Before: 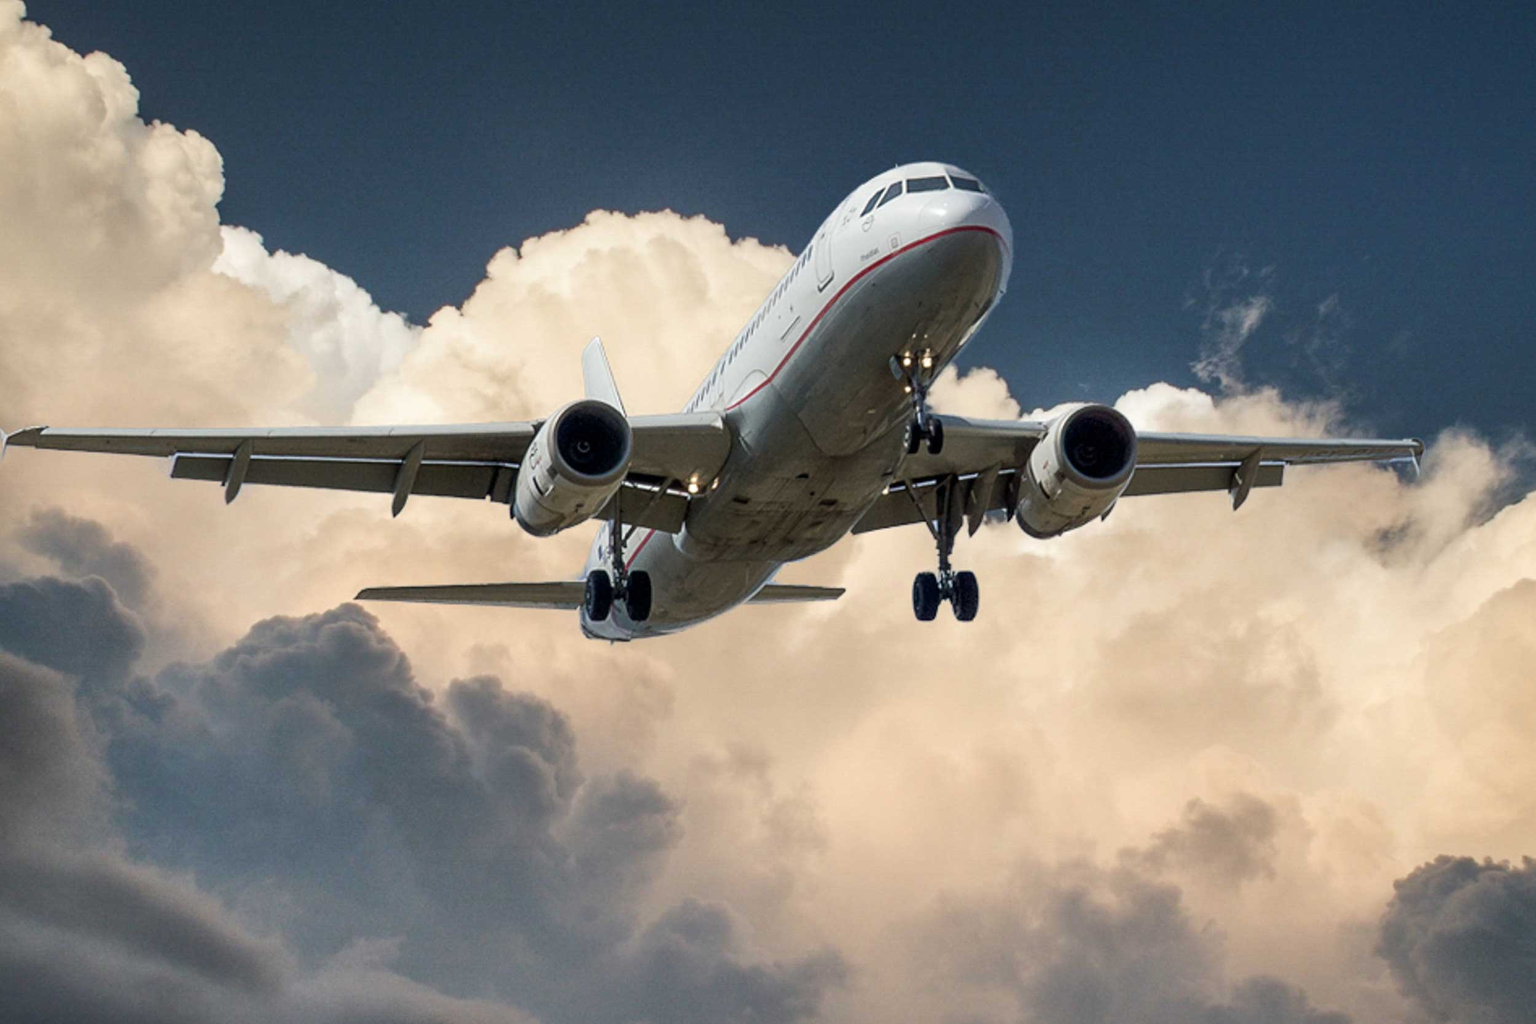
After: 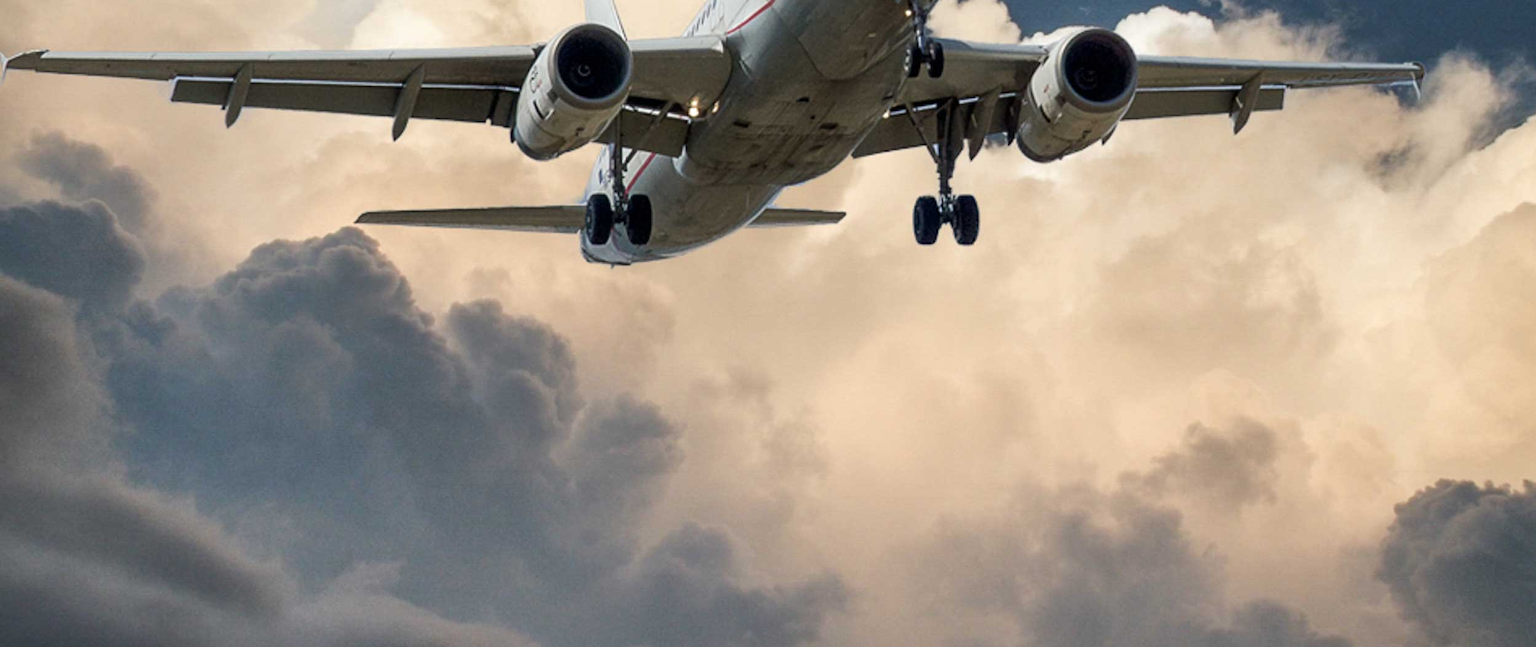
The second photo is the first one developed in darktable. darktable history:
exposure: exposure -0.002 EV, compensate highlight preservation false
crop and rotate: top 36.78%
